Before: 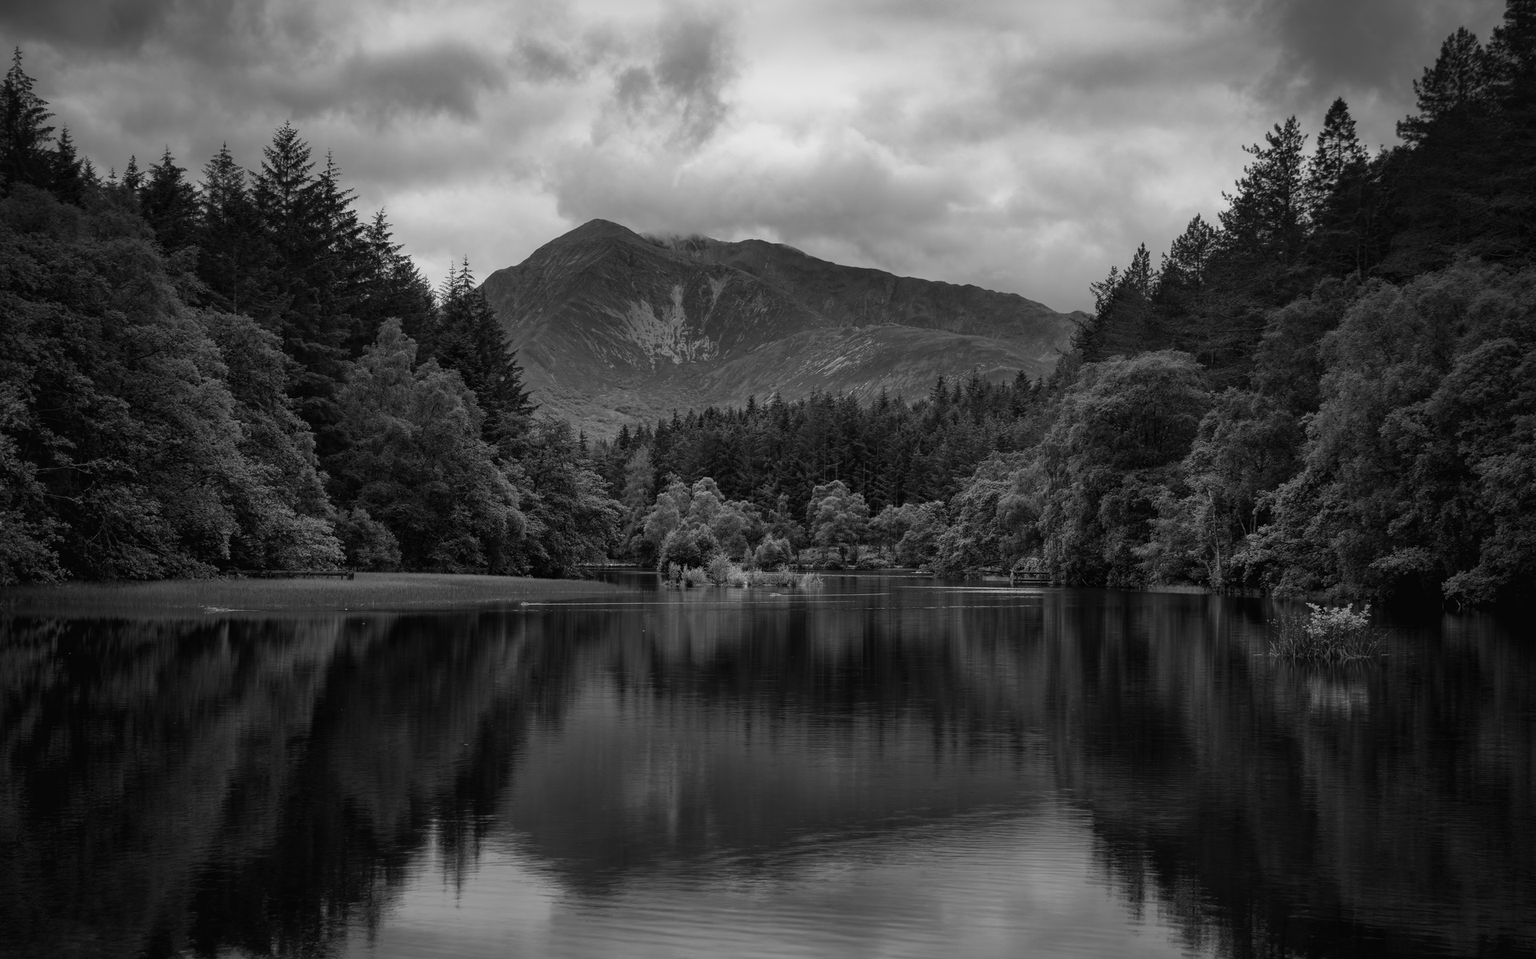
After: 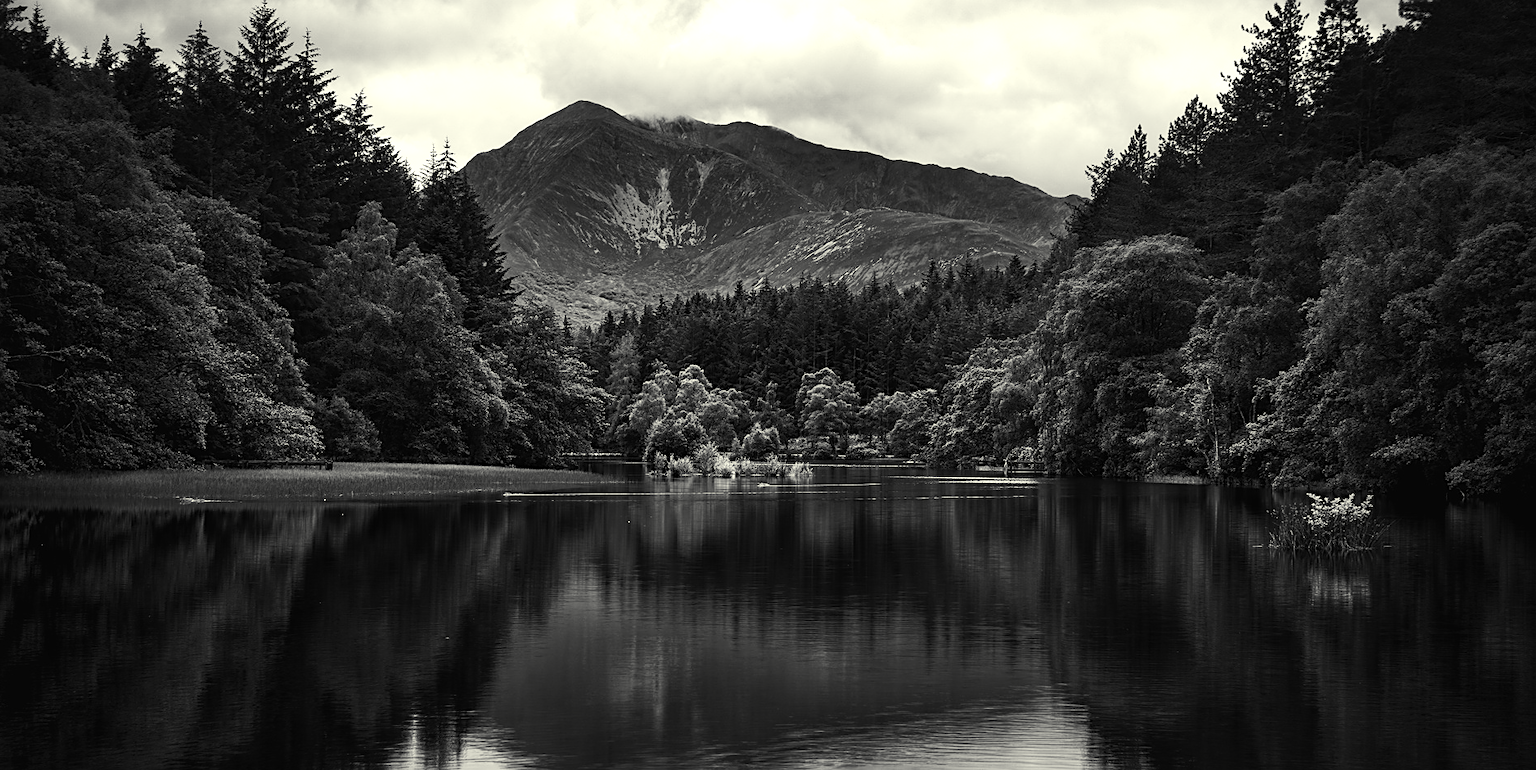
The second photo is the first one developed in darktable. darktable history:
crop and rotate: left 1.925%, top 12.675%, right 0.313%, bottom 8.814%
color balance rgb: power › hue 60.45°, highlights gain › luminance 5.939%, highlights gain › chroma 2.613%, highlights gain › hue 91.63°, global offset › hue 170.58°, linear chroma grading › global chroma 8.95%, perceptual saturation grading › global saturation 25.455%, global vibrance 15.649%
contrast brightness saturation: contrast 0.196, brightness 0.161, saturation 0.228
sharpen: amount 0.497
tone equalizer: -8 EV -1.06 EV, -7 EV -0.981 EV, -6 EV -0.857 EV, -5 EV -0.615 EV, -3 EV 0.608 EV, -2 EV 0.892 EV, -1 EV 0.988 EV, +0 EV 1.06 EV, edges refinement/feathering 500, mask exposure compensation -1.57 EV, preserve details no
